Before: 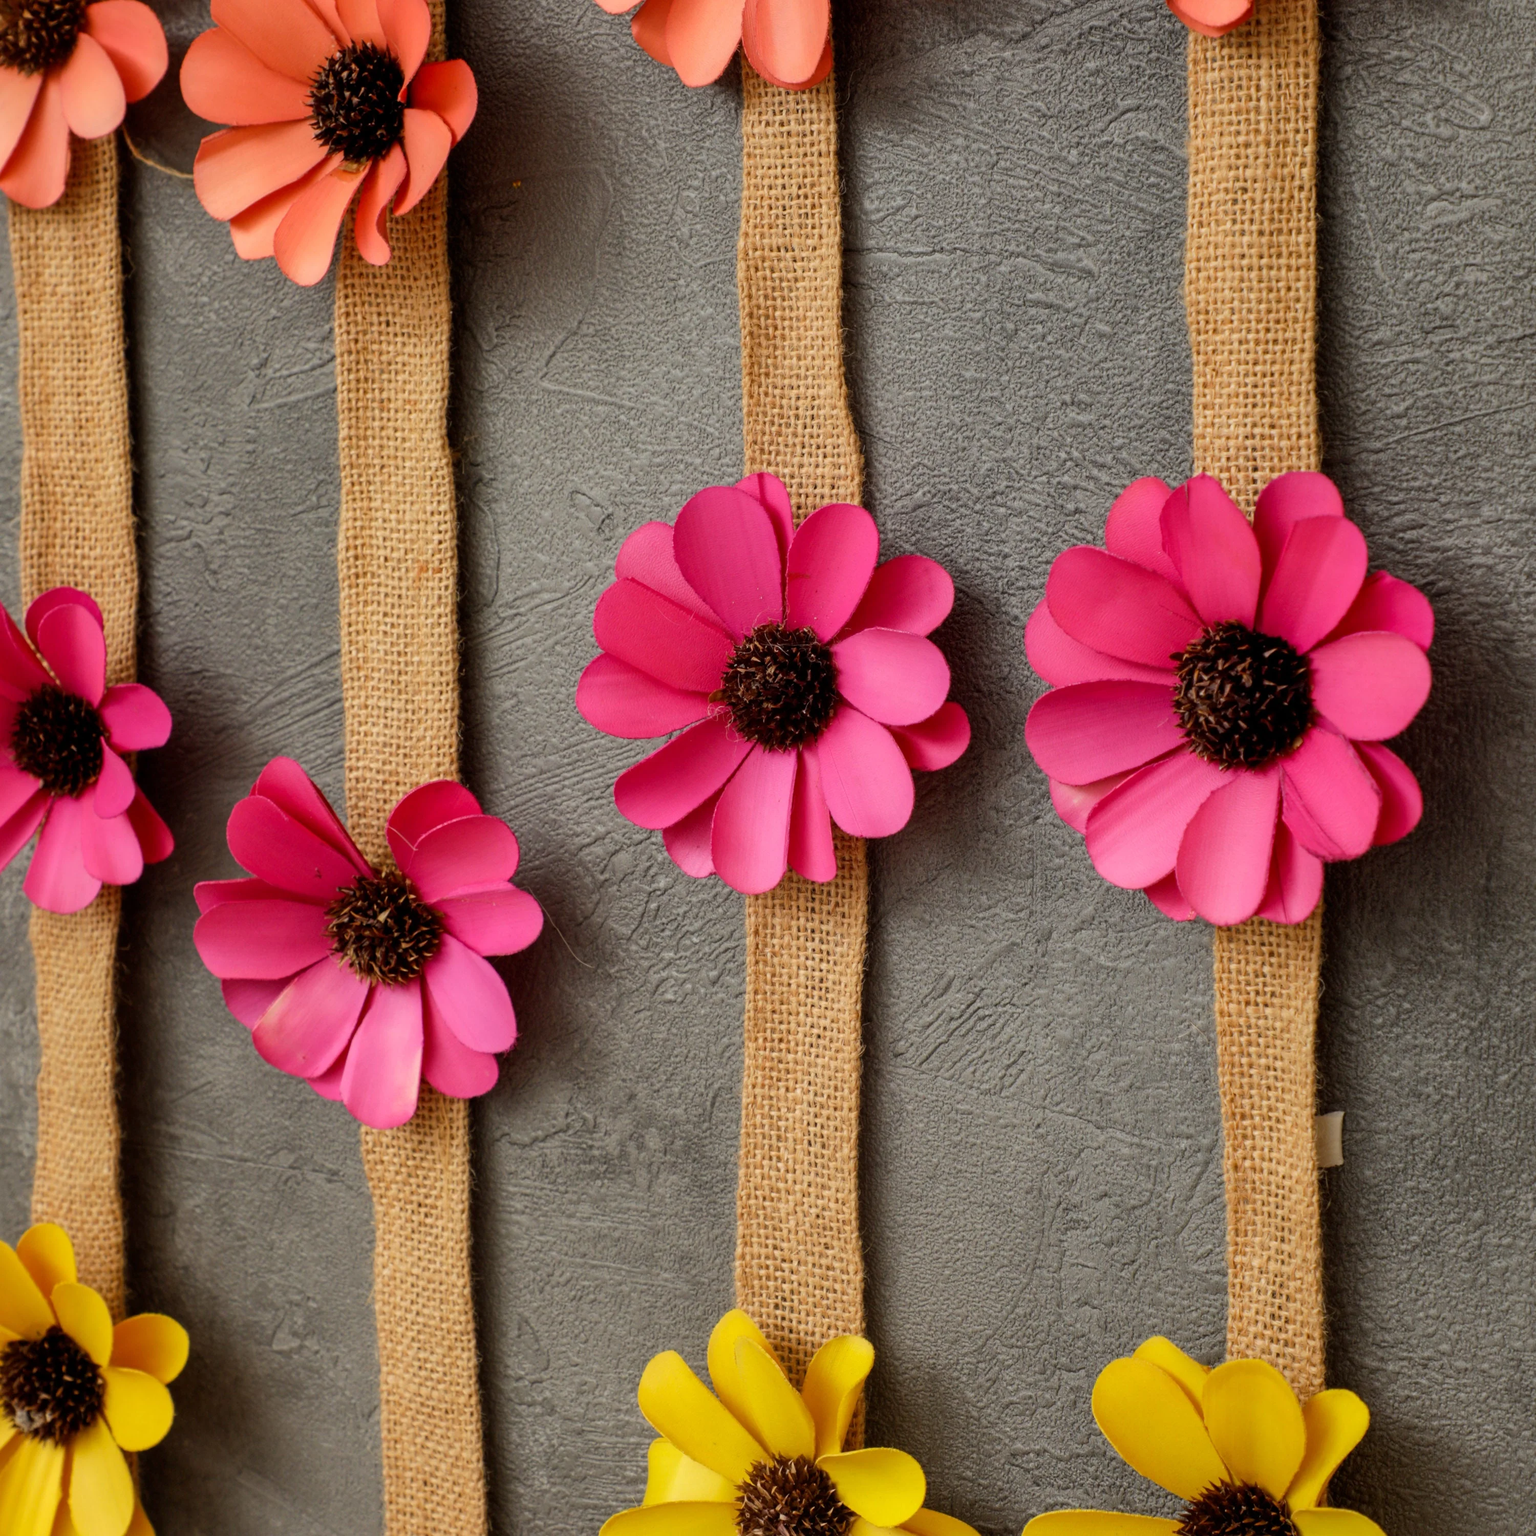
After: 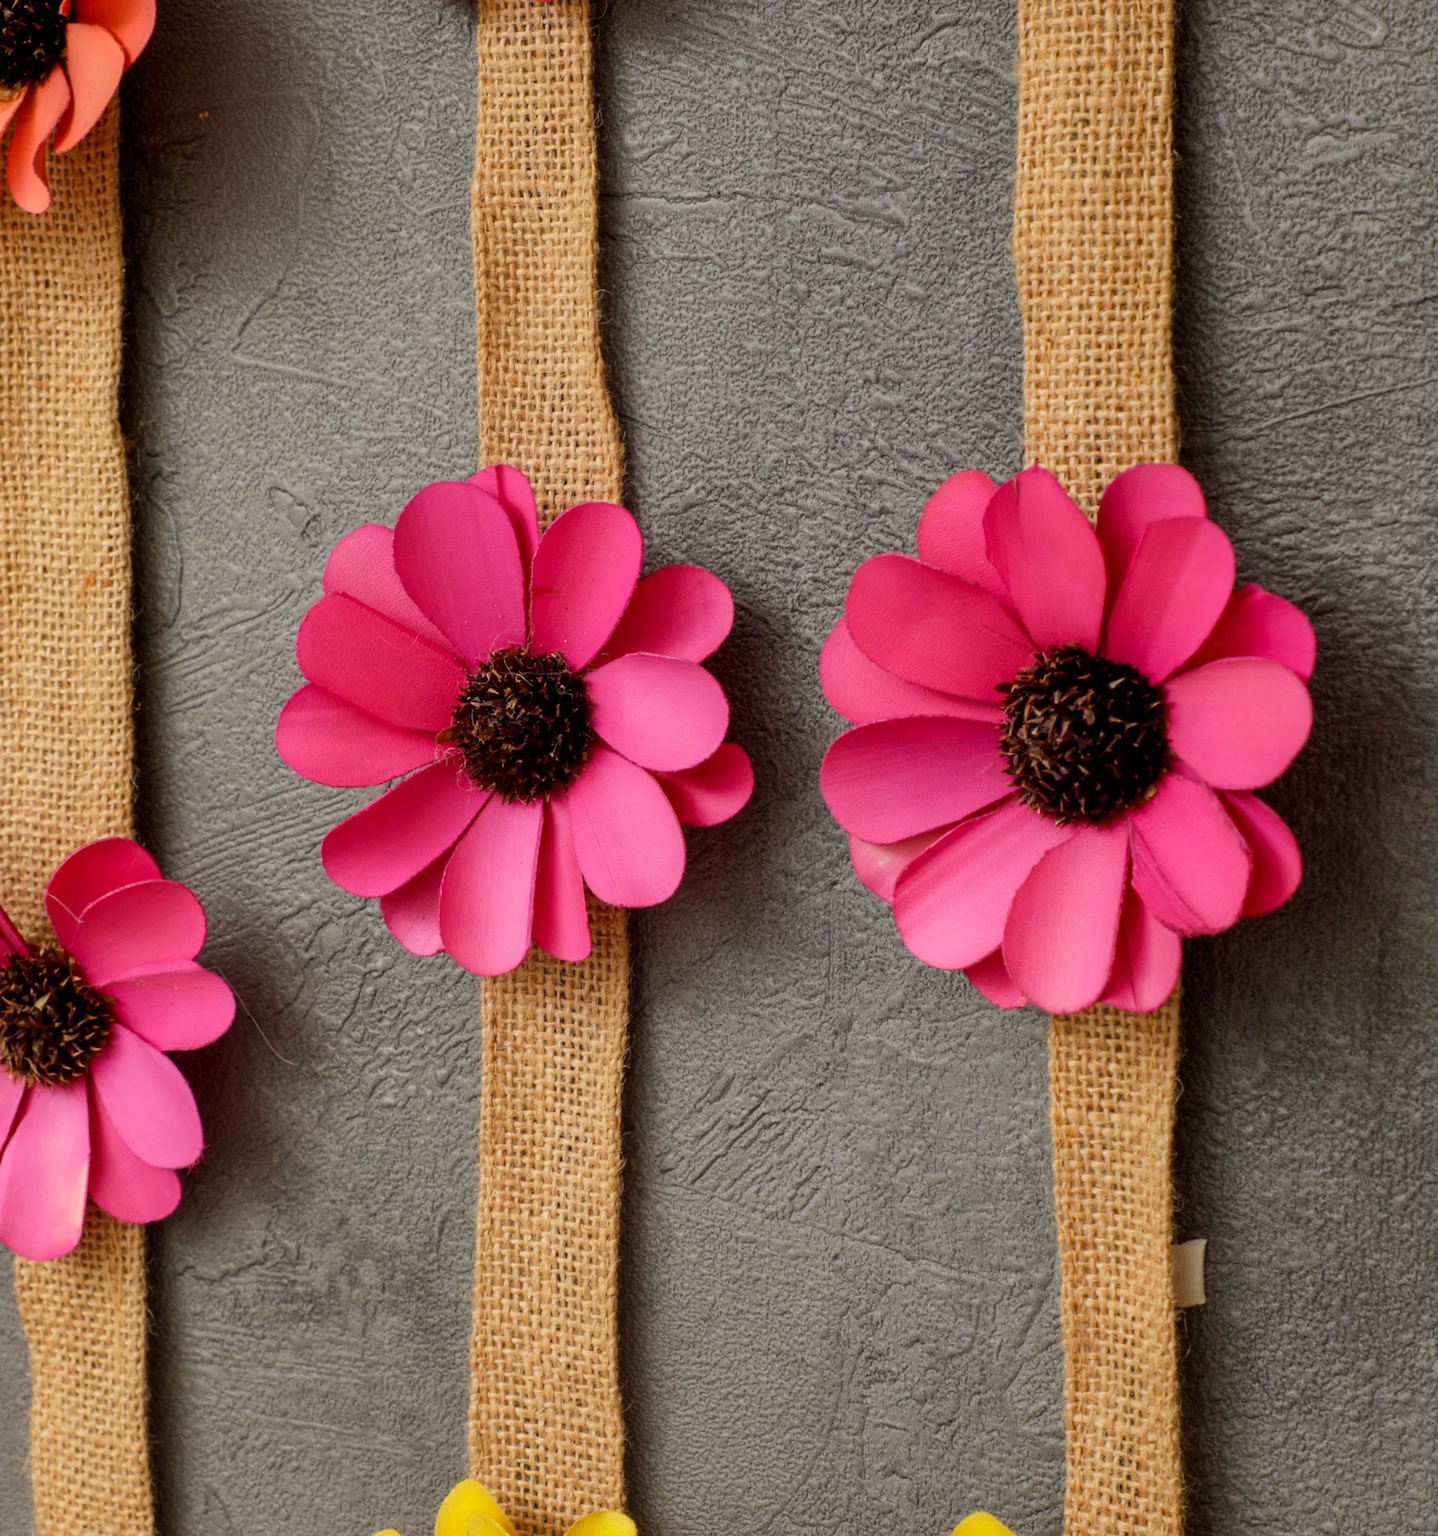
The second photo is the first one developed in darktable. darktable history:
crop: left 22.749%, top 5.859%, bottom 11.674%
